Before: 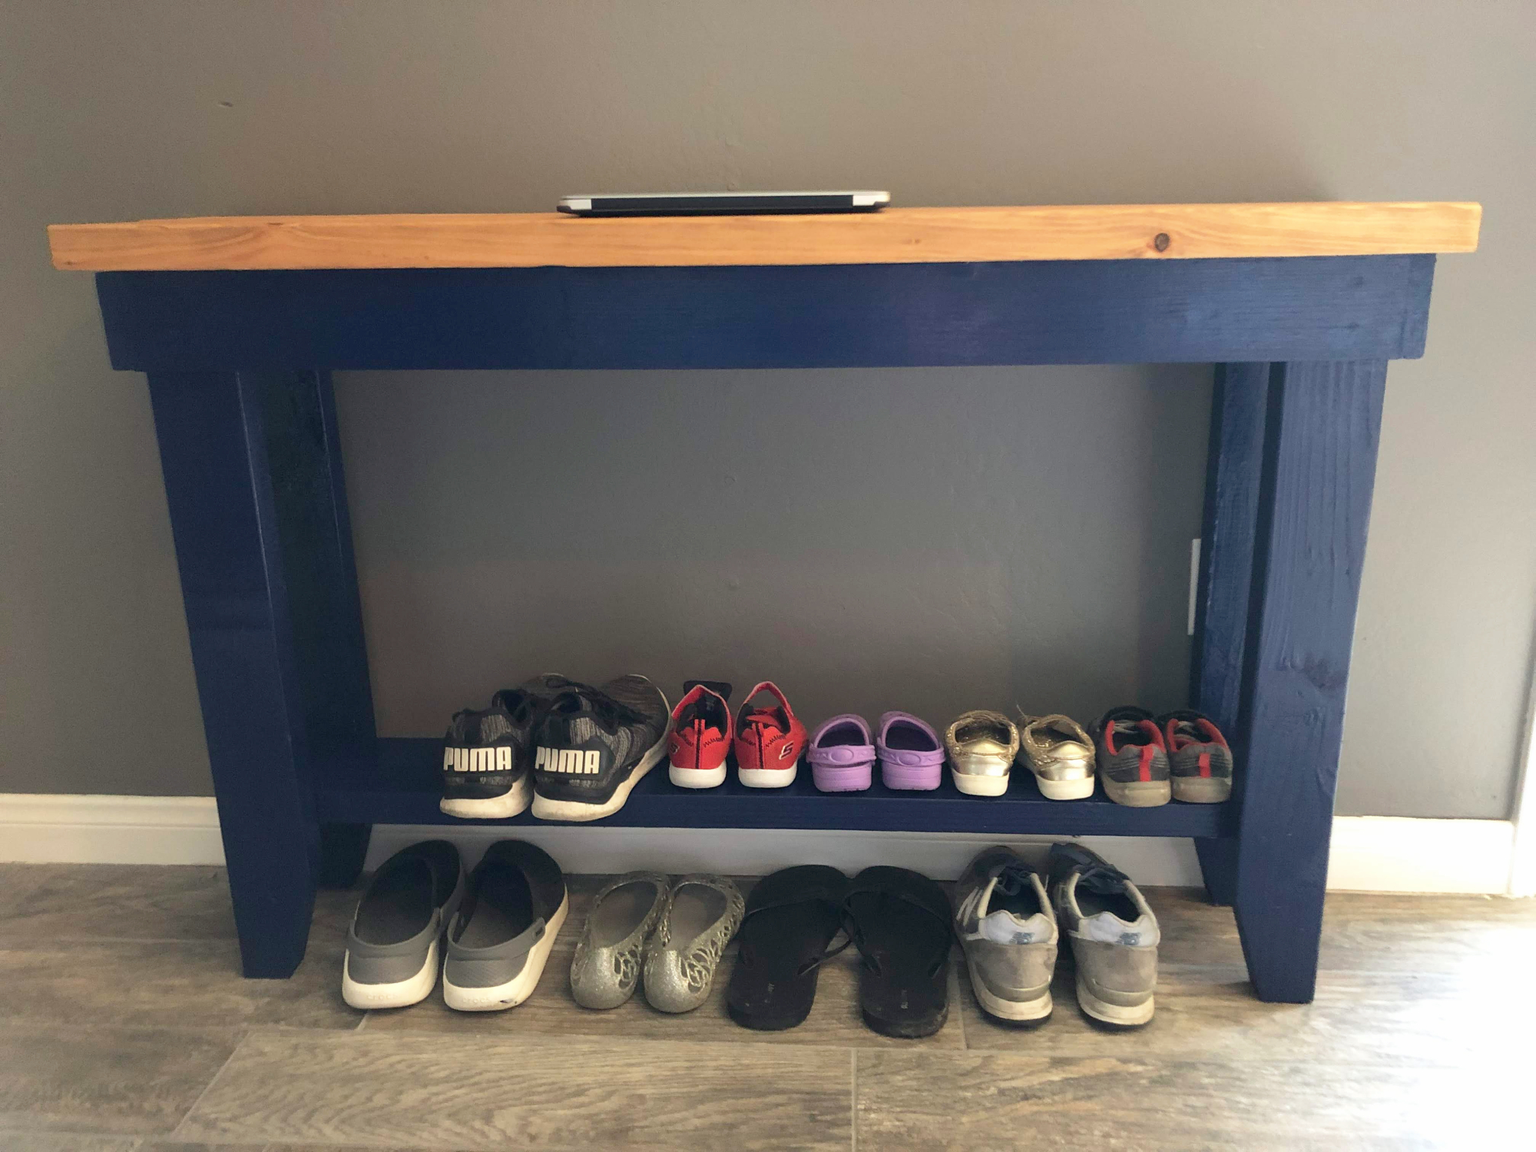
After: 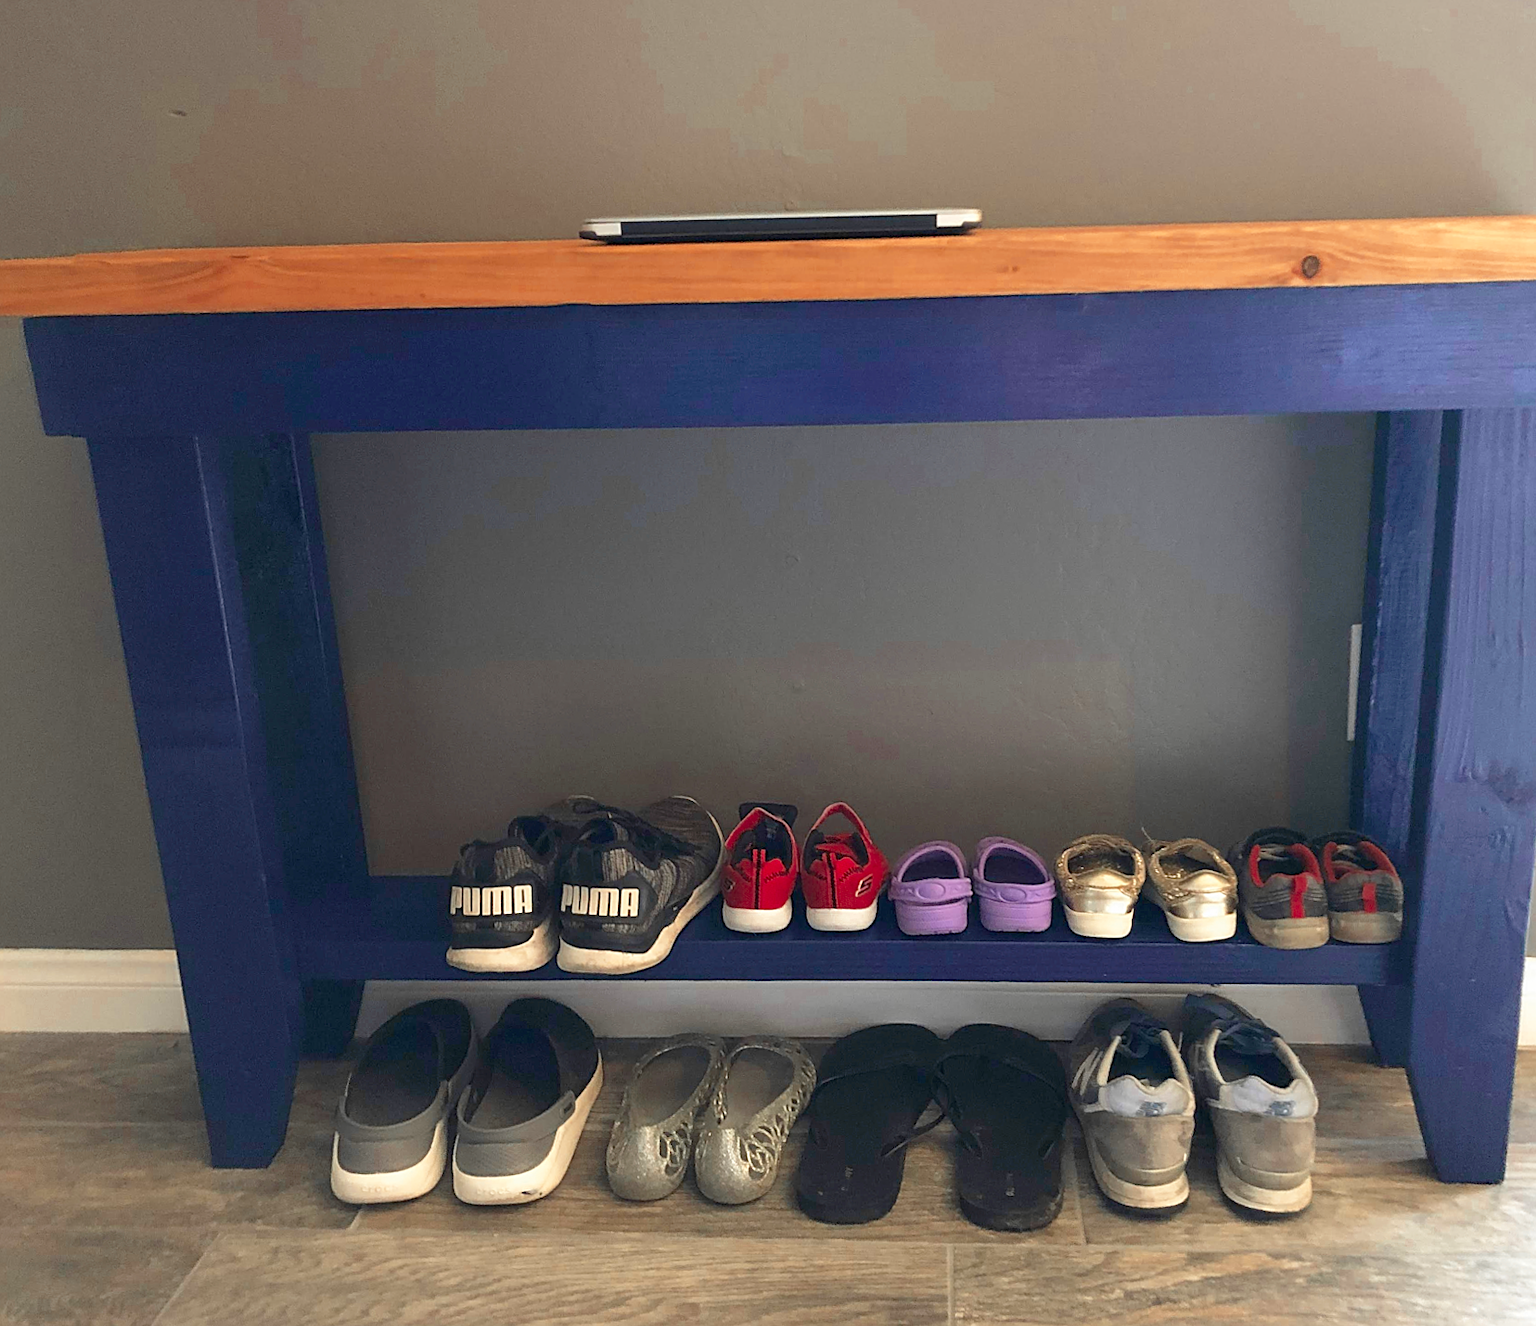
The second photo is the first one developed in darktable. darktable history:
crop and rotate: angle 0.663°, left 4.096%, top 0.755%, right 11.802%, bottom 2.398%
color zones: curves: ch0 [(0, 0.363) (0.128, 0.373) (0.25, 0.5) (0.402, 0.407) (0.521, 0.525) (0.63, 0.559) (0.729, 0.662) (0.867, 0.471)]; ch1 [(0, 0.515) (0.136, 0.618) (0.25, 0.5) (0.378, 0) (0.516, 0) (0.622, 0.593) (0.737, 0.819) (0.87, 0.593)]; ch2 [(0, 0.529) (0.128, 0.471) (0.282, 0.451) (0.386, 0.662) (0.516, 0.525) (0.633, 0.554) (0.75, 0.62) (0.875, 0.441)]
sharpen: on, module defaults
